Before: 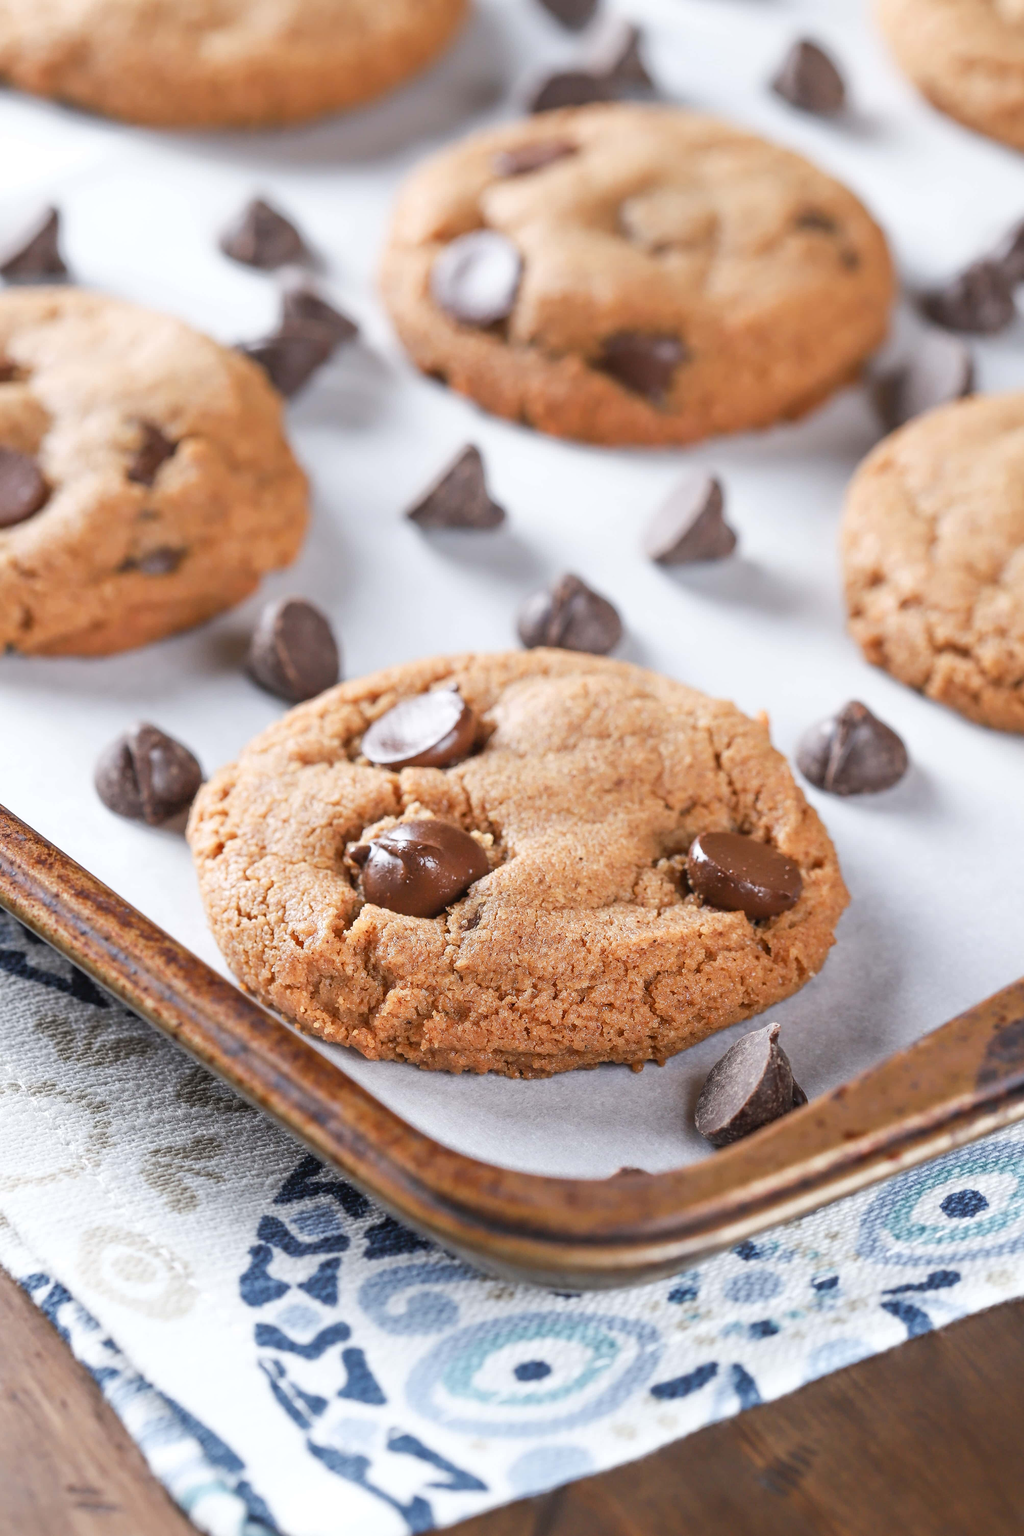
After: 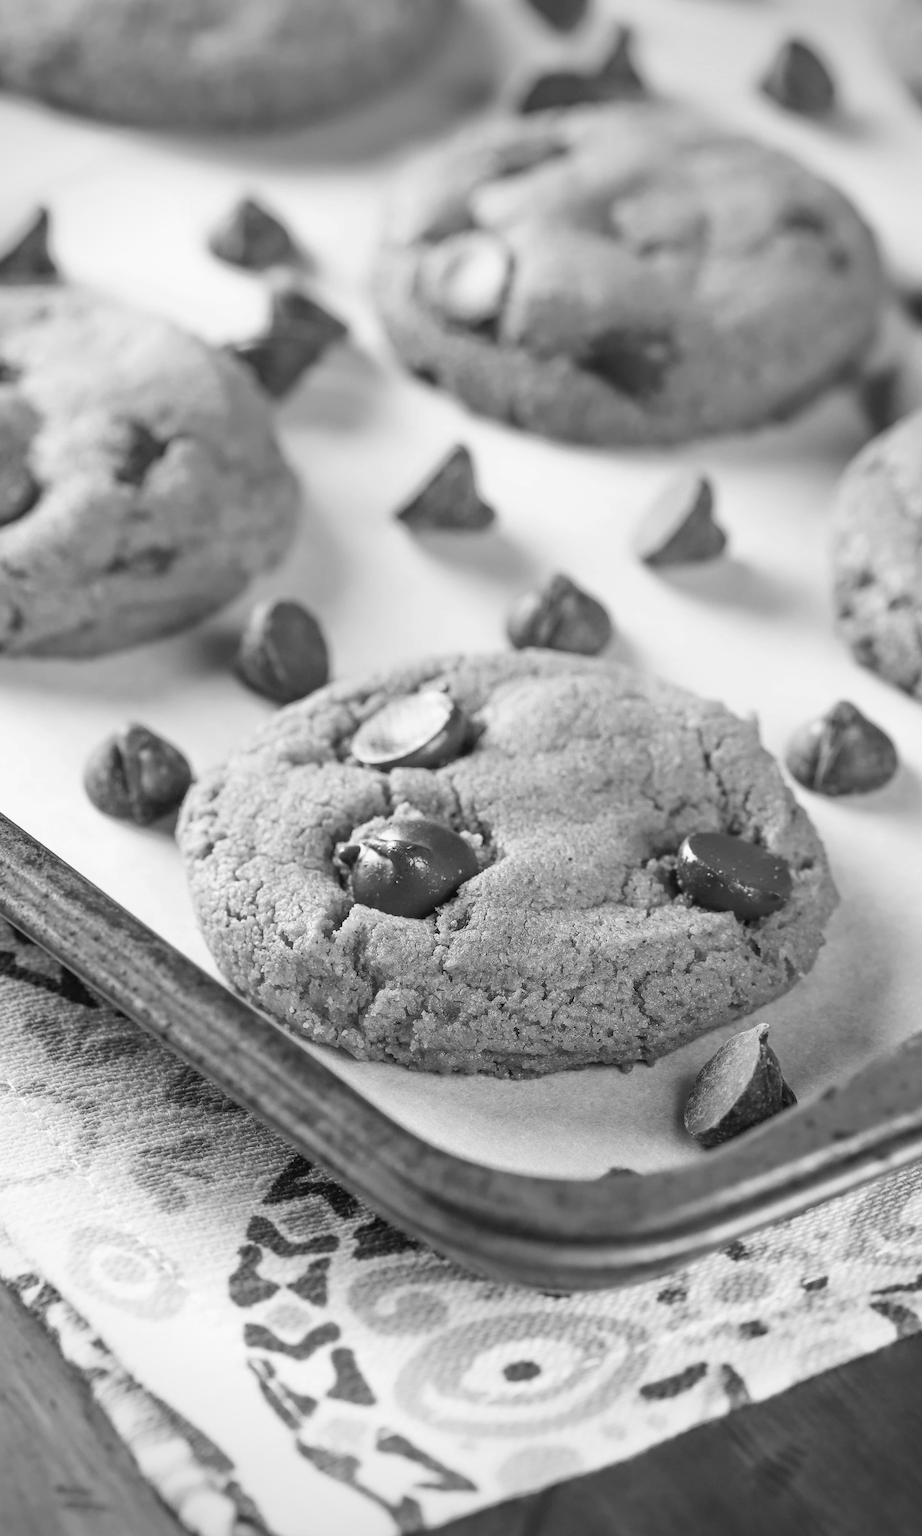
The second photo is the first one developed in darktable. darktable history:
vignetting: on, module defaults
crop and rotate: left 1.088%, right 8.807%
color calibration: output gray [0.267, 0.423, 0.267, 0], illuminant same as pipeline (D50), adaptation none (bypass)
